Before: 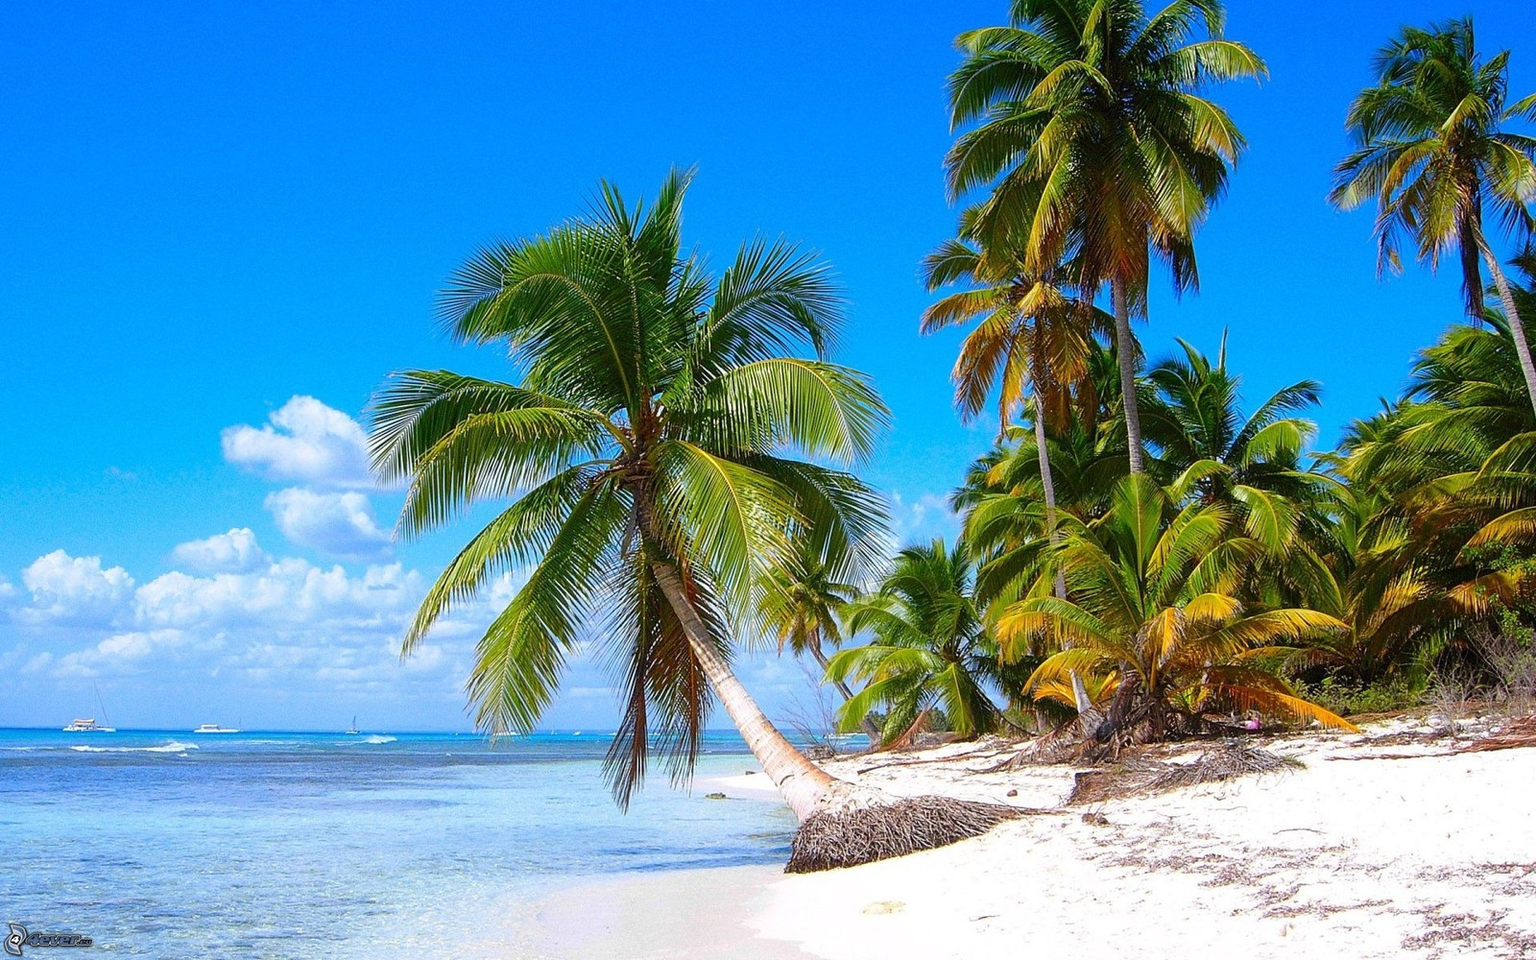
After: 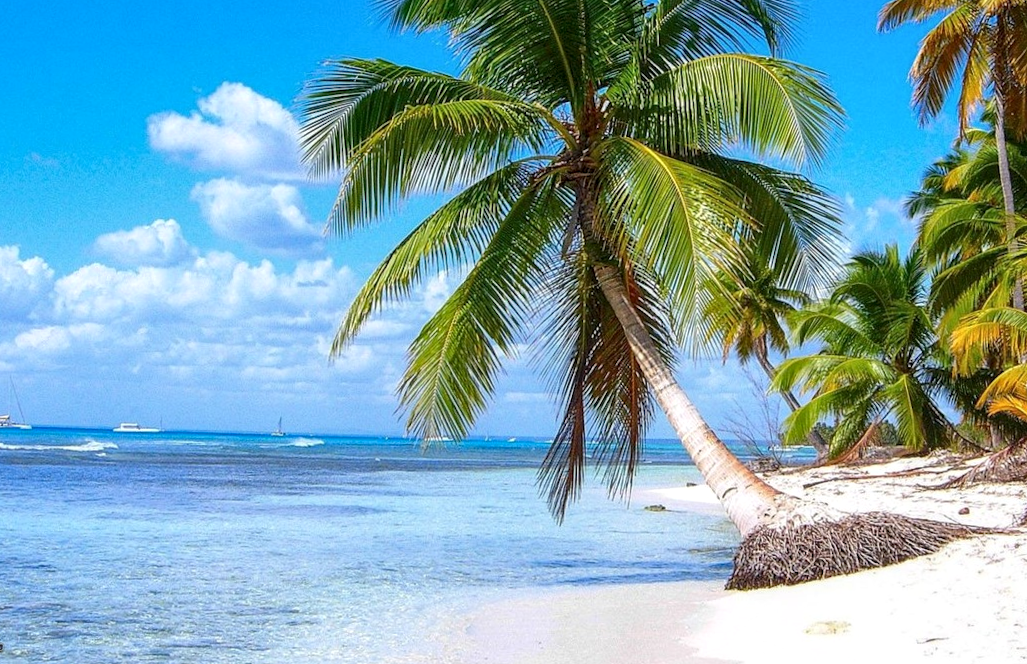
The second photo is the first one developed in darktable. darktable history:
crop and rotate: angle -1.12°, left 3.888%, top 31.529%, right 29.923%
local contrast: on, module defaults
